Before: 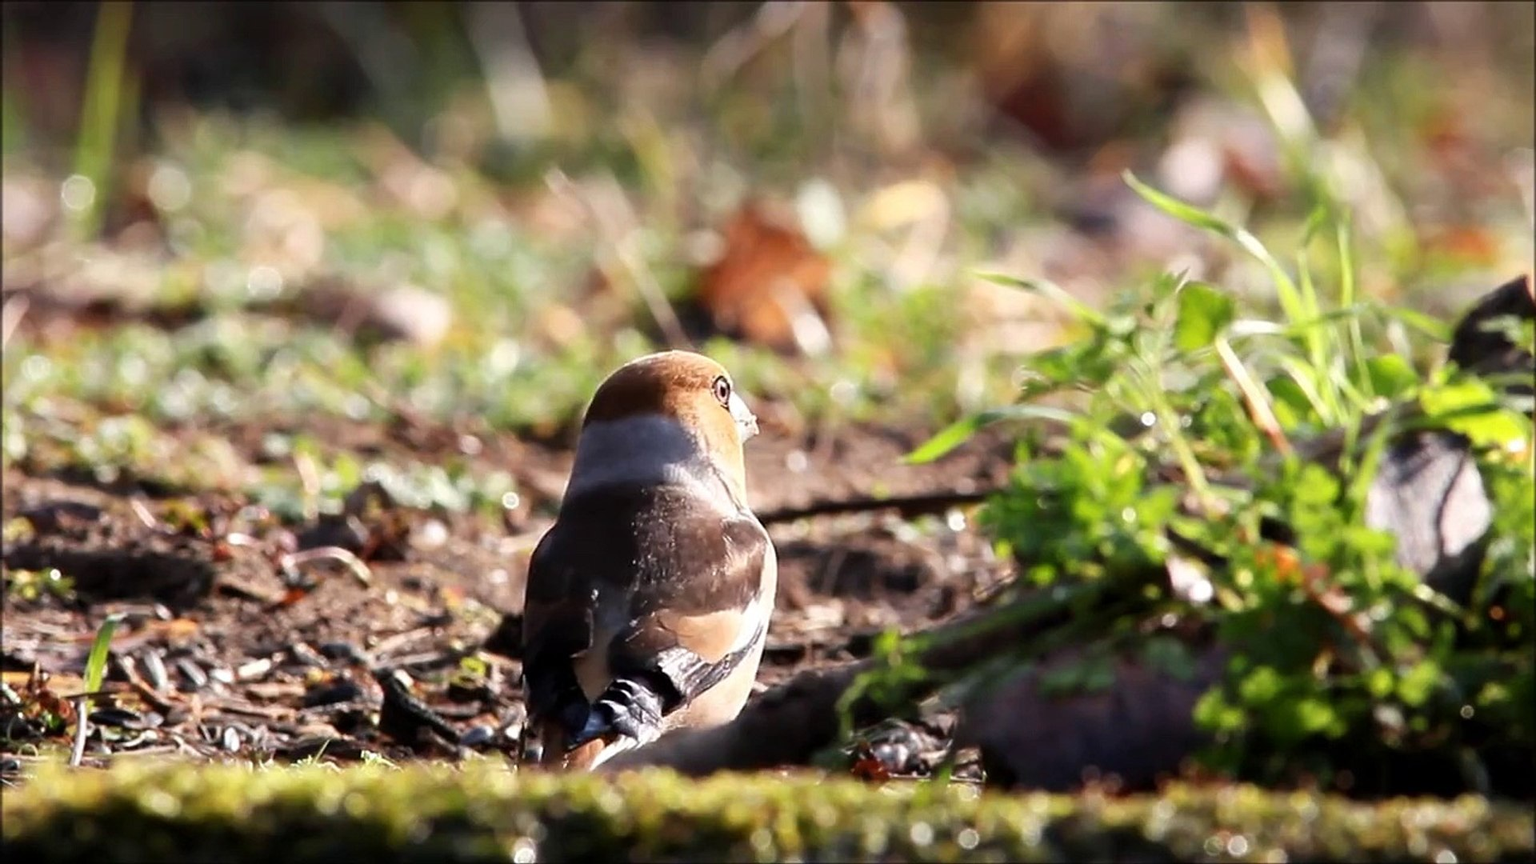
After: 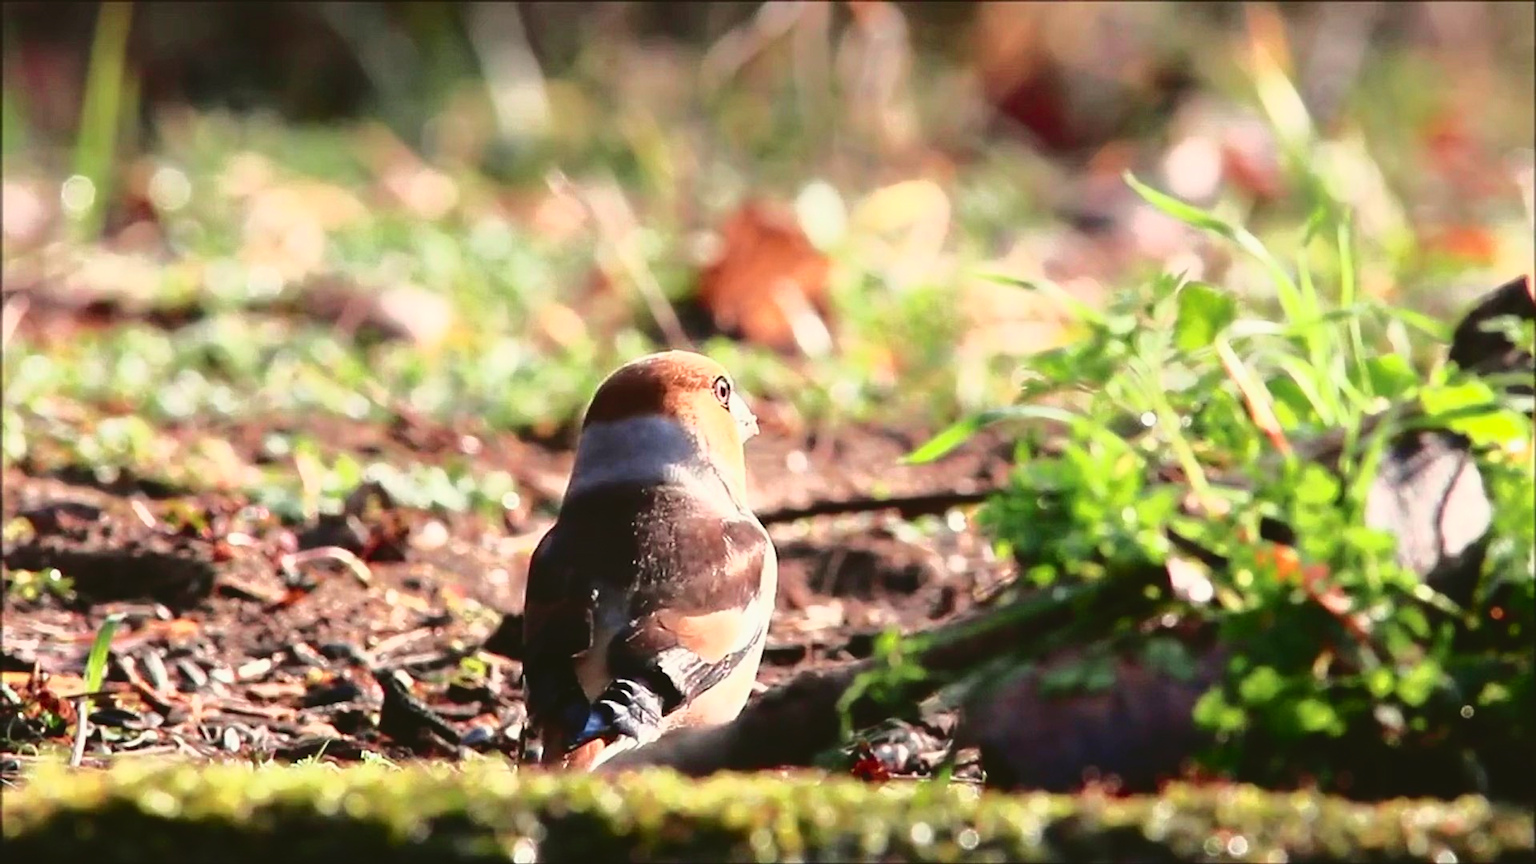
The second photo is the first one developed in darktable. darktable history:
tone curve: curves: ch0 [(0, 0.039) (0.194, 0.159) (0.469, 0.544) (0.693, 0.77) (0.751, 0.871) (1, 1)]; ch1 [(0, 0) (0.508, 0.506) (0.547, 0.563) (0.592, 0.631) (0.715, 0.706) (1, 1)]; ch2 [(0, 0) (0.243, 0.175) (0.362, 0.301) (0.492, 0.515) (0.544, 0.557) (0.595, 0.612) (0.631, 0.641) (1, 1)], color space Lab, independent channels
contrast brightness saturation: contrast -0.097, brightness 0.042, saturation 0.083
